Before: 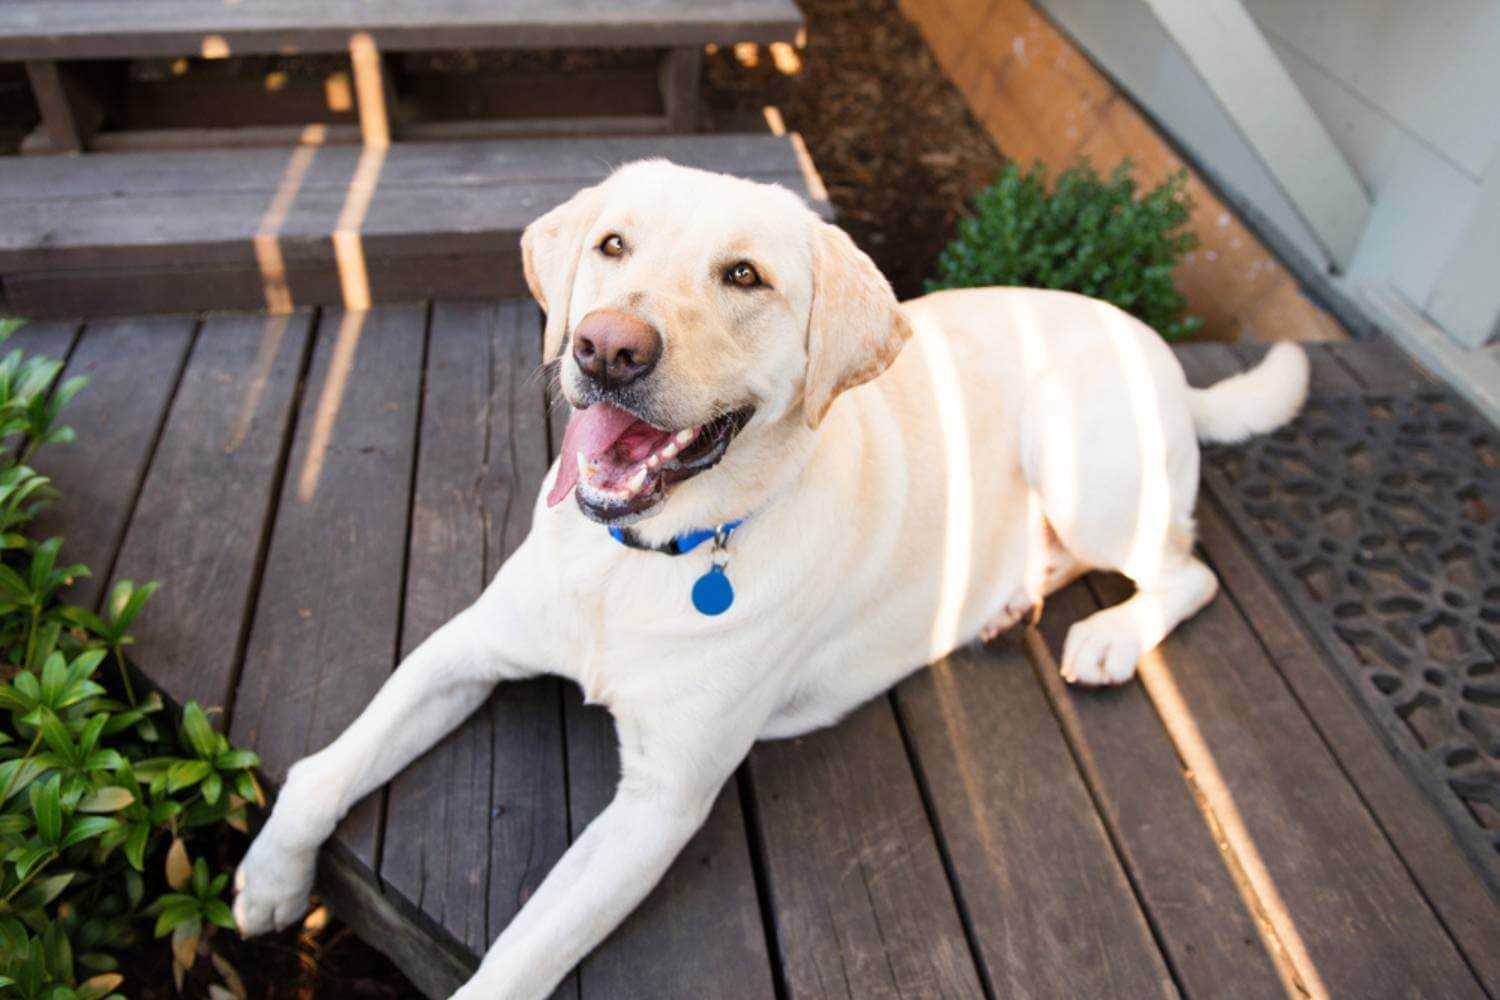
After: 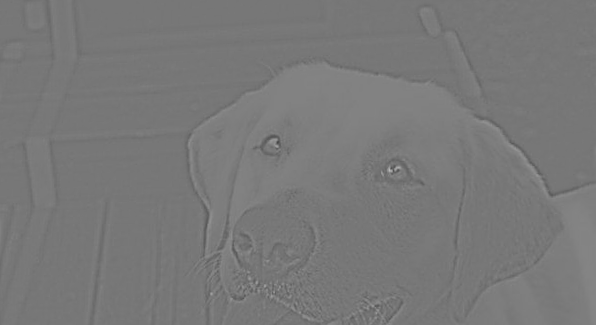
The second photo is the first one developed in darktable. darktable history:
sharpen: on, module defaults
crop: left 15.452%, top 5.459%, right 43.956%, bottom 56.62%
rotate and perspective: rotation 1.69°, lens shift (vertical) -0.023, lens shift (horizontal) -0.291, crop left 0.025, crop right 0.988, crop top 0.092, crop bottom 0.842
highpass: sharpness 5.84%, contrast boost 8.44%
exposure: exposure 0.15 EV, compensate highlight preservation false
tone equalizer: -8 EV -0.417 EV, -7 EV -0.389 EV, -6 EV -0.333 EV, -5 EV -0.222 EV, -3 EV 0.222 EV, -2 EV 0.333 EV, -1 EV 0.389 EV, +0 EV 0.417 EV, edges refinement/feathering 500, mask exposure compensation -1.57 EV, preserve details no
